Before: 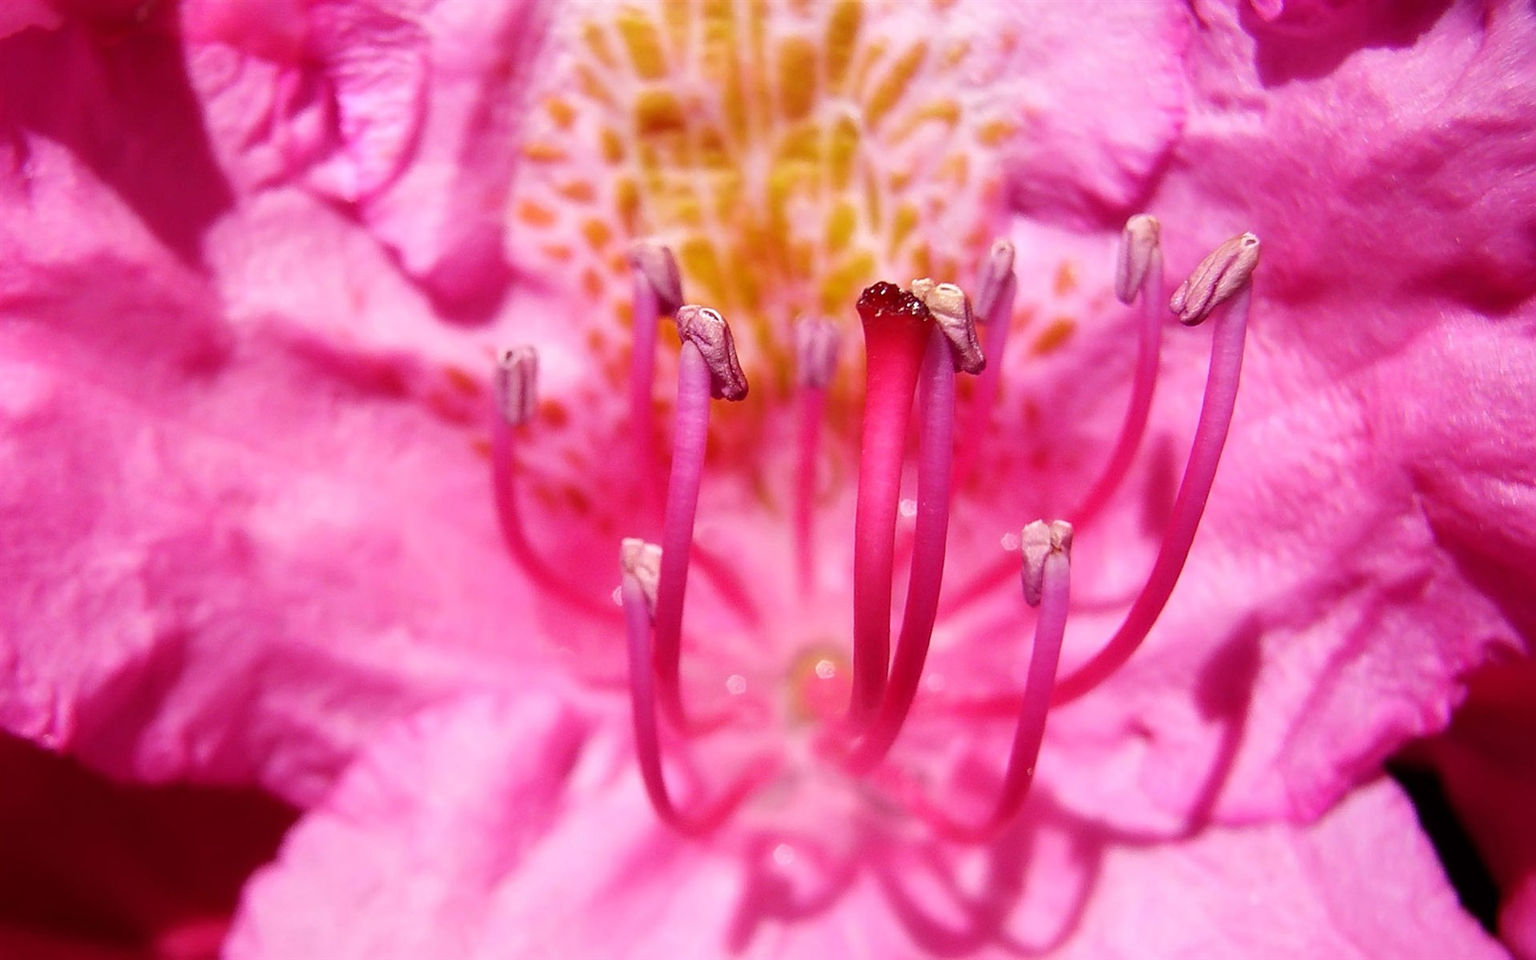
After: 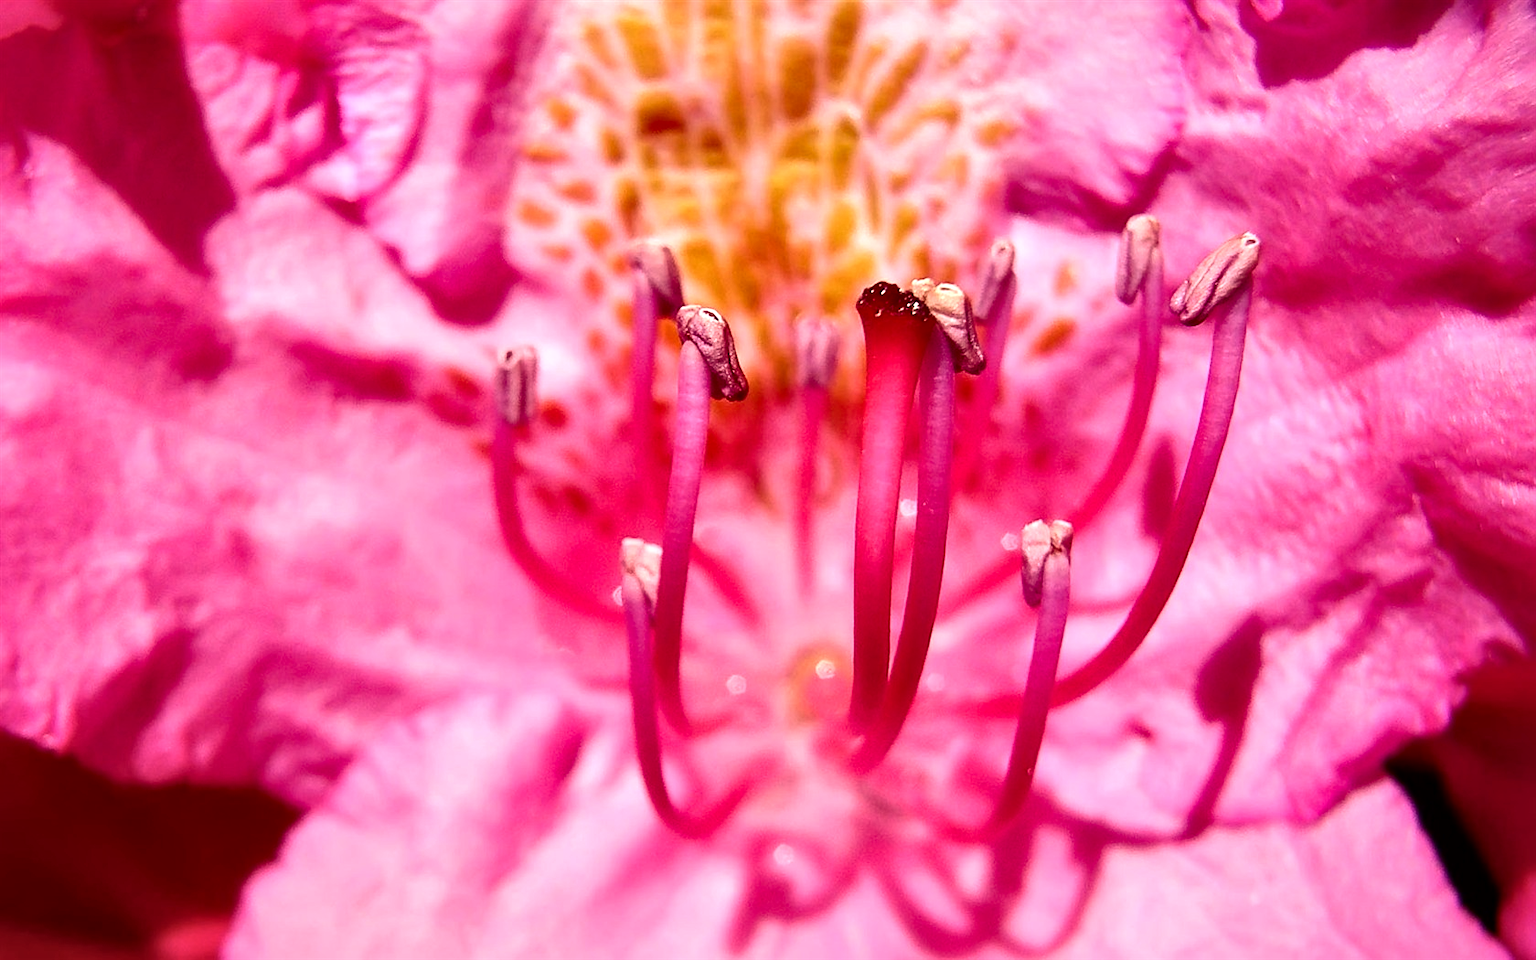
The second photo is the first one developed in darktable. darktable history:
white balance: red 1.127, blue 0.943
local contrast: mode bilateral grid, contrast 70, coarseness 75, detail 180%, midtone range 0.2
